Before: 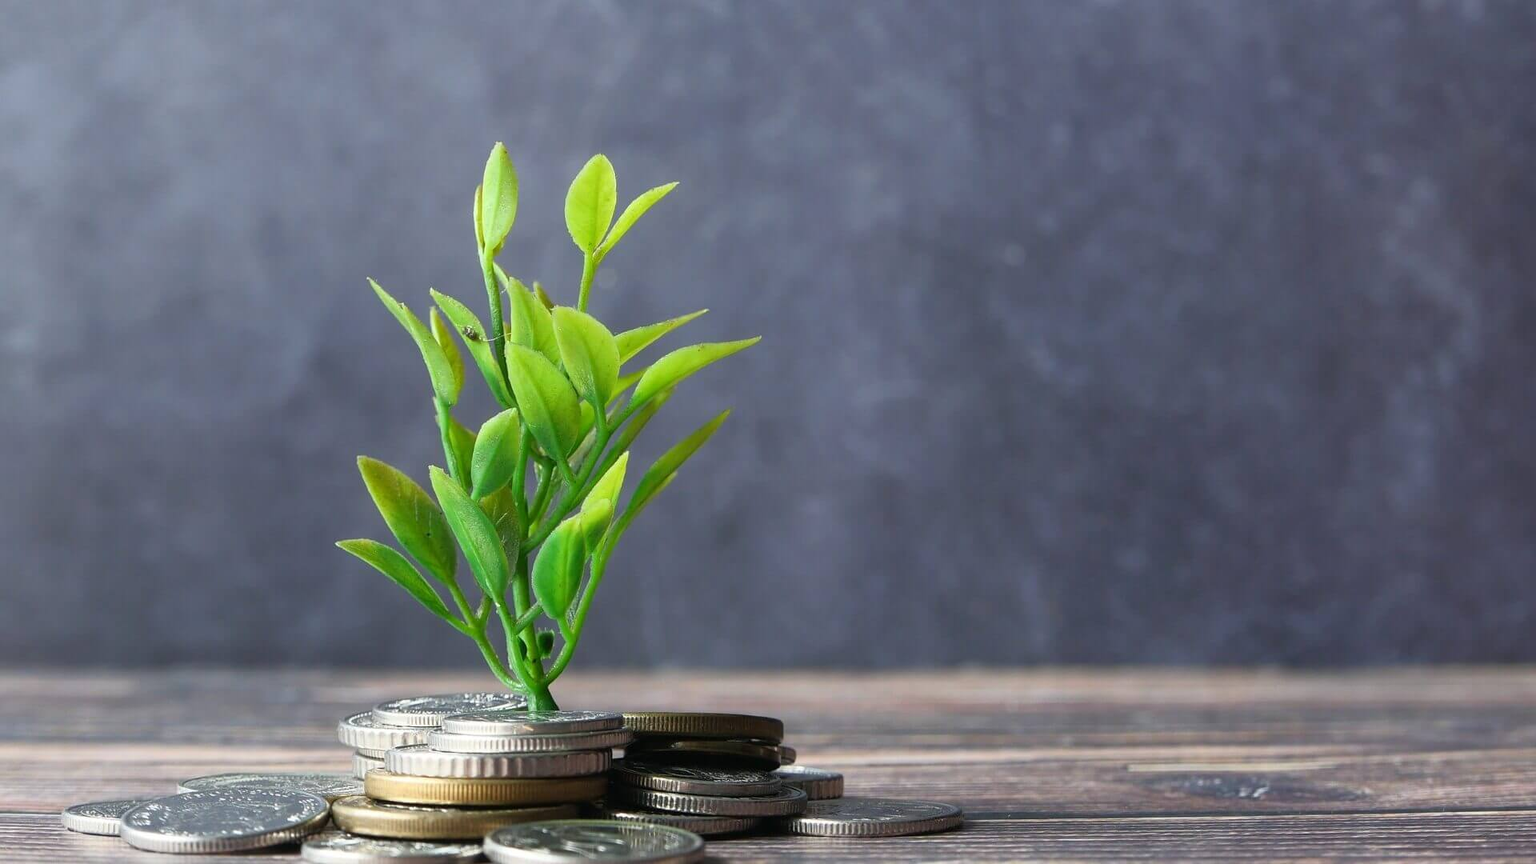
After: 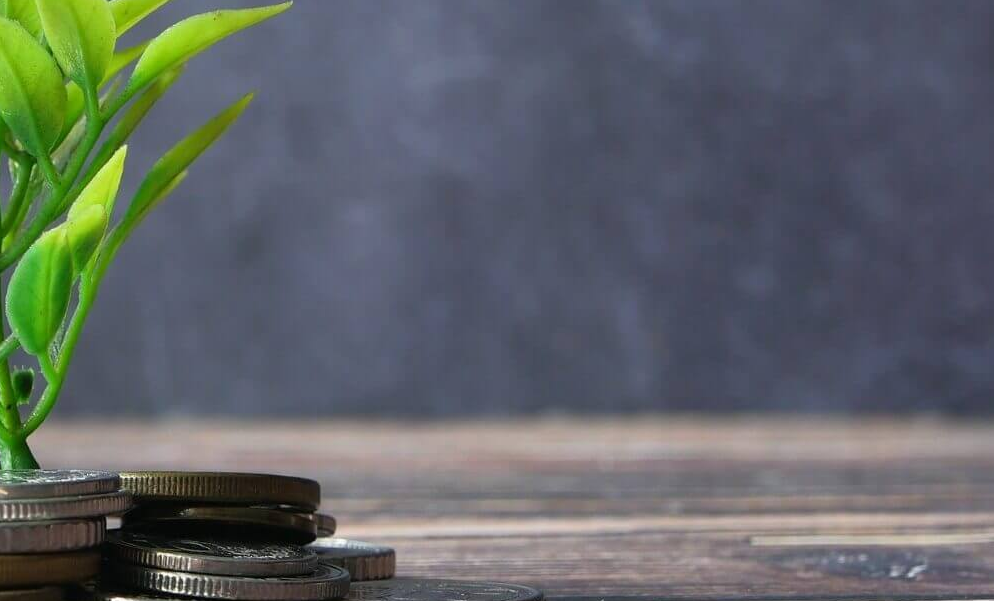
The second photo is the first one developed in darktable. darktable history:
crop: left 34.351%, top 38.876%, right 13.835%, bottom 5.384%
